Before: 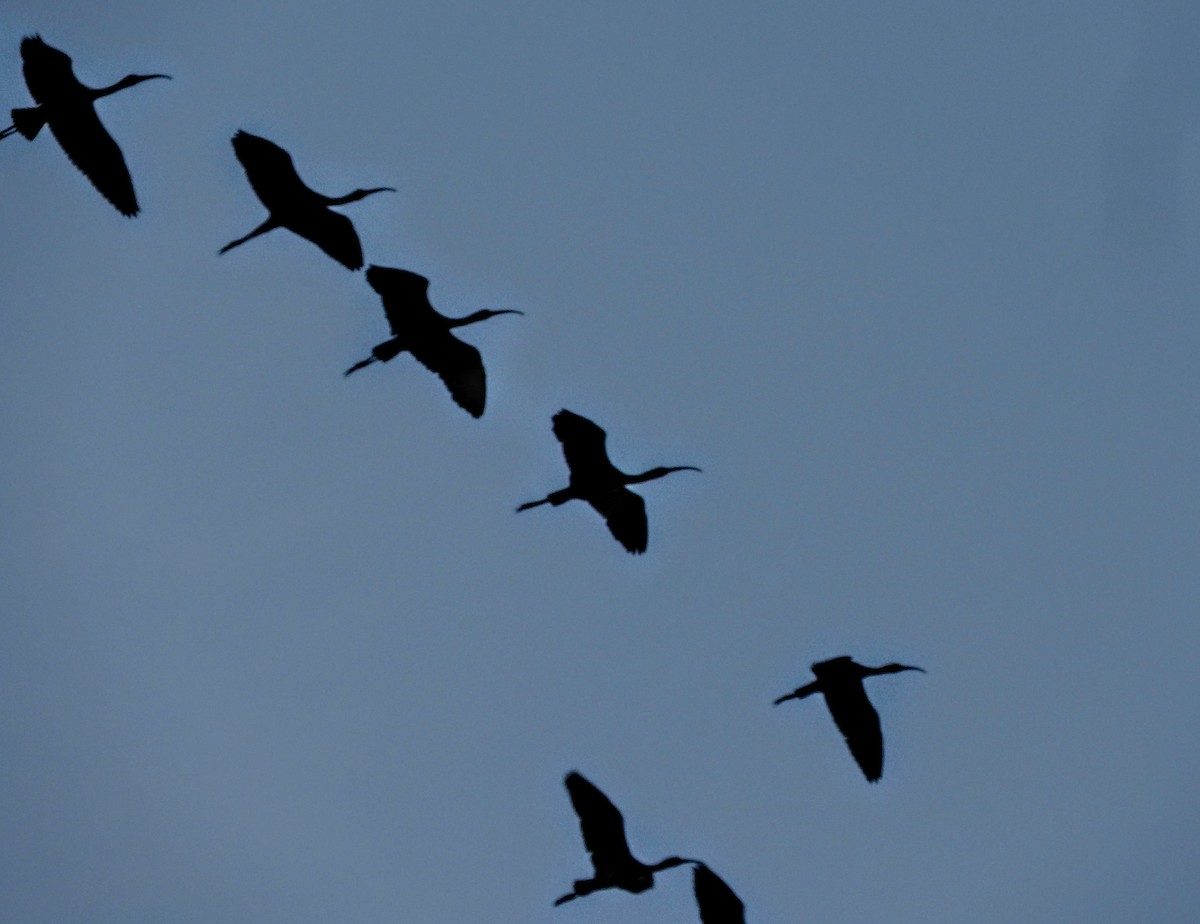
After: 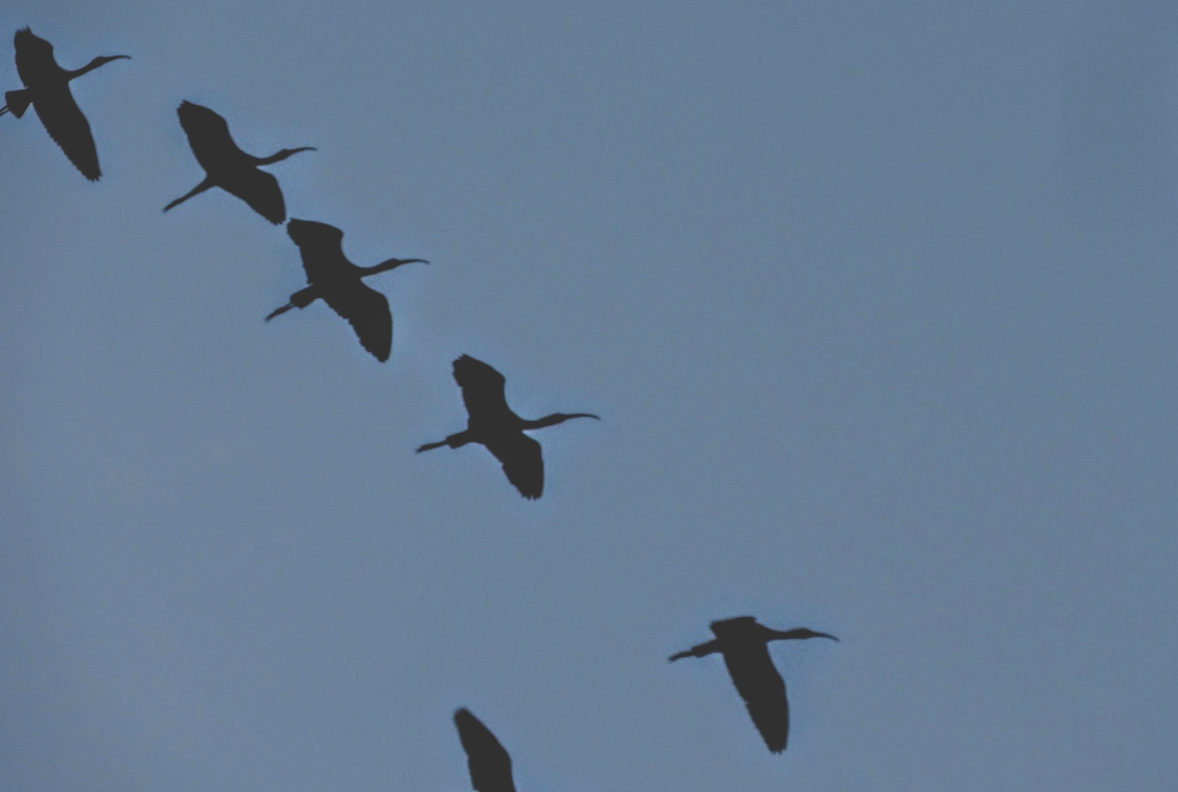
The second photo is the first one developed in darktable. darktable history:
exposure: black level correction -0.03, compensate highlight preservation false
rotate and perspective: rotation 1.69°, lens shift (vertical) -0.023, lens shift (horizontal) -0.291, crop left 0.025, crop right 0.988, crop top 0.092, crop bottom 0.842
bloom: size 38%, threshold 95%, strength 30%
